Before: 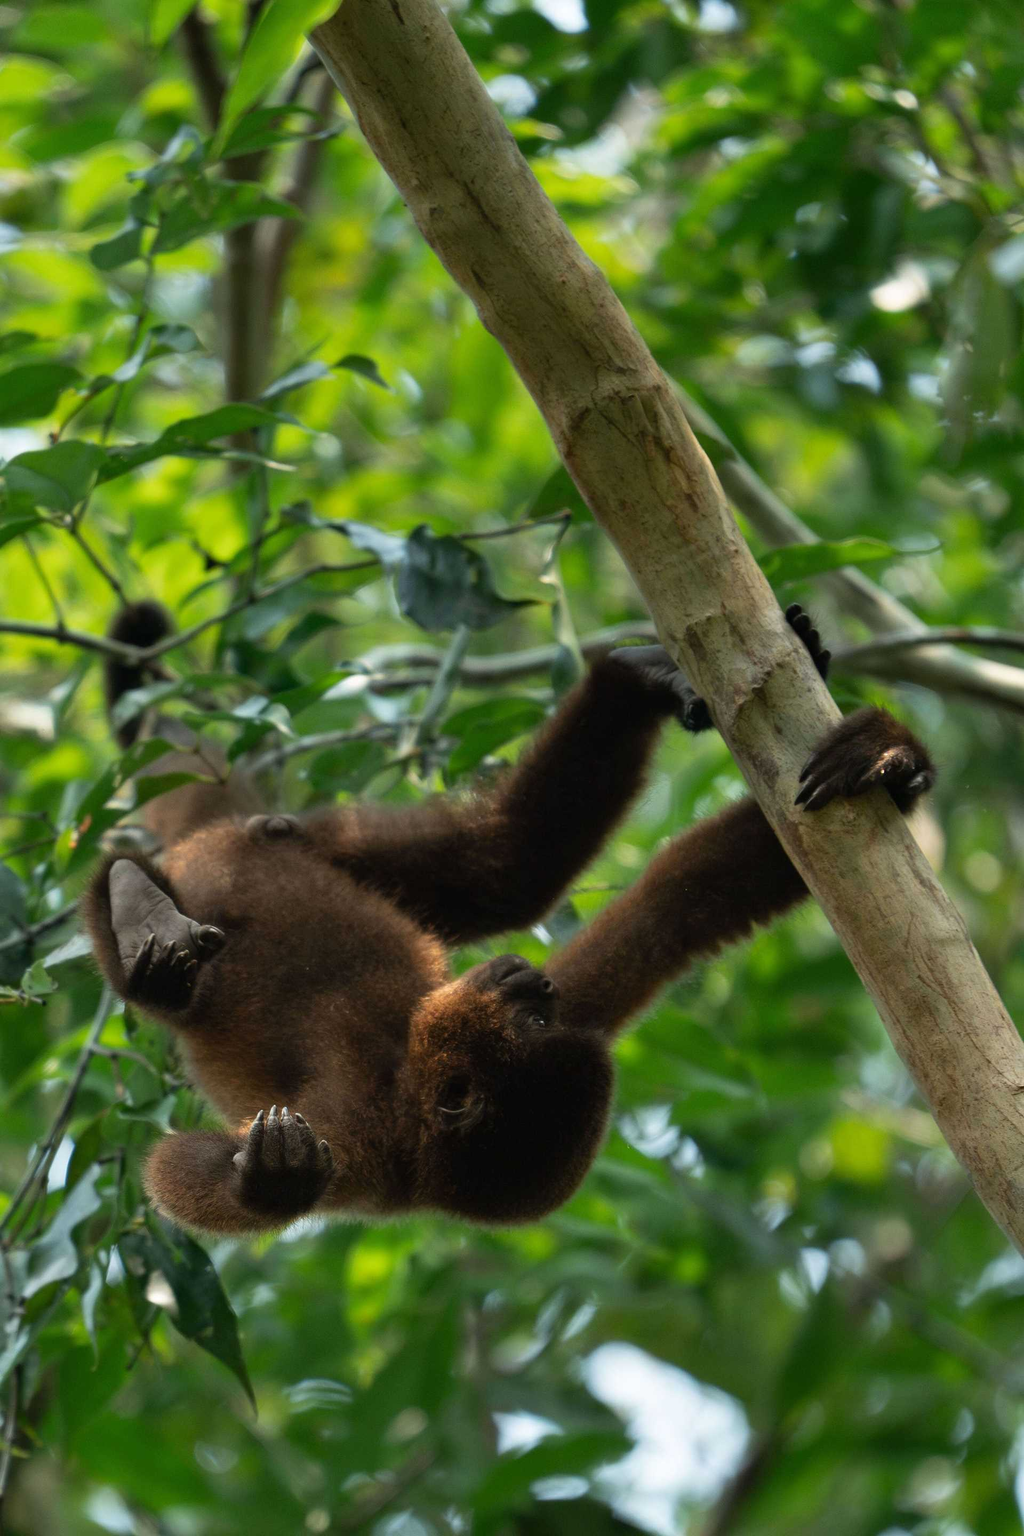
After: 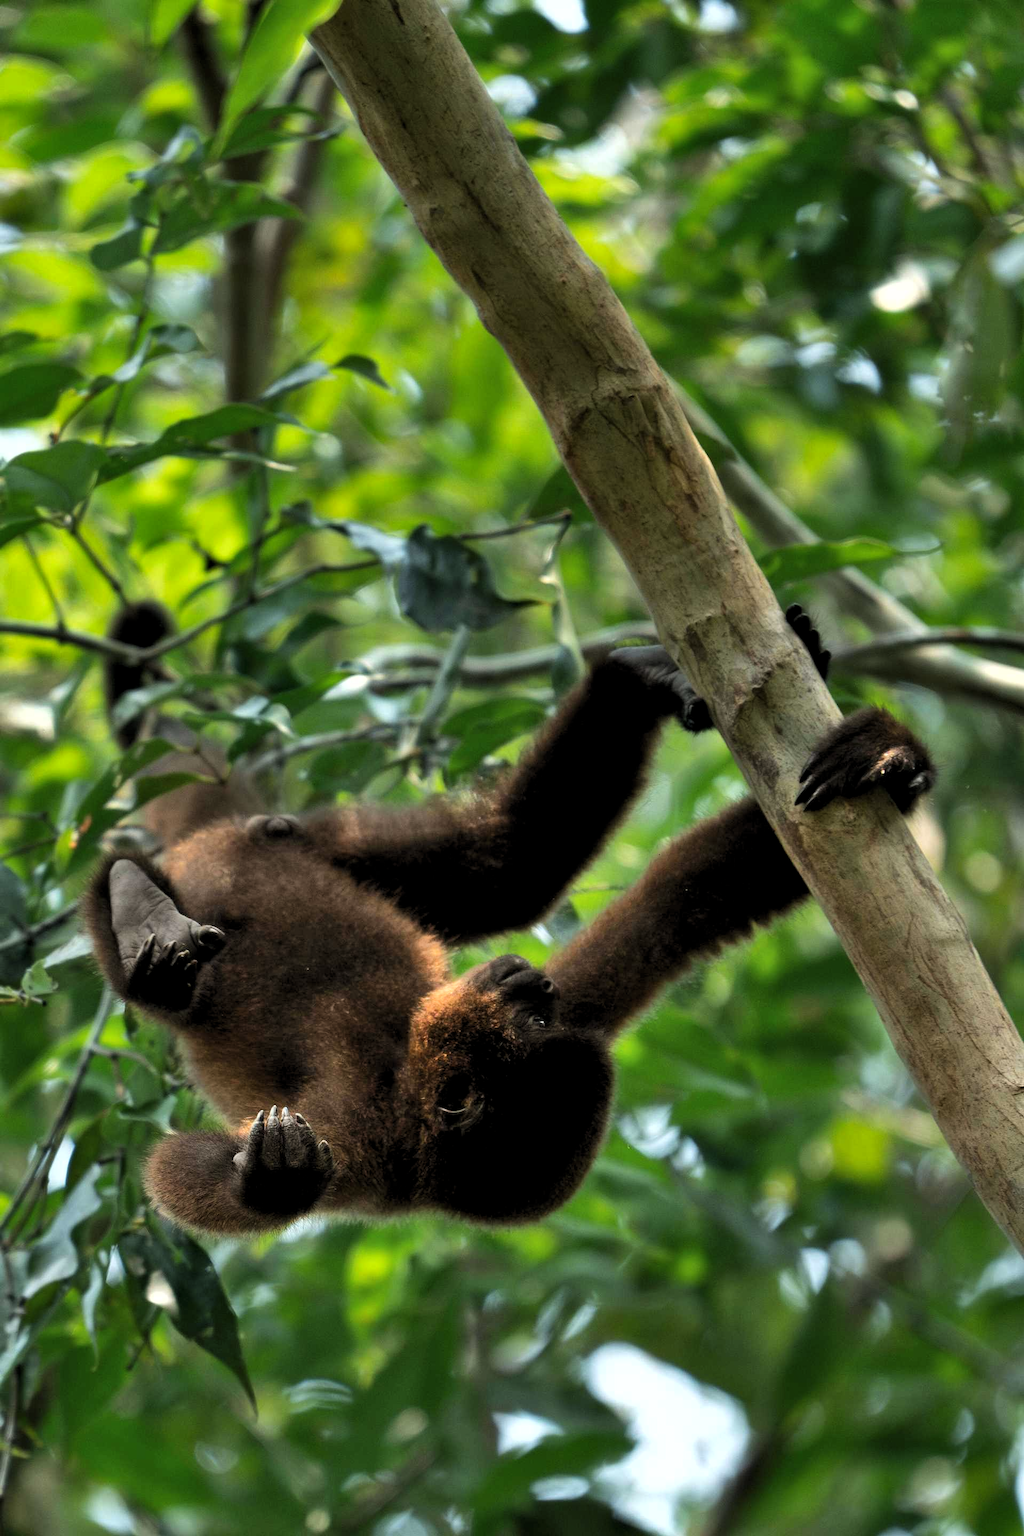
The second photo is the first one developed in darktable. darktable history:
white balance: emerald 1
levels: levels [0.052, 0.496, 0.908]
shadows and highlights: low approximation 0.01, soften with gaussian
